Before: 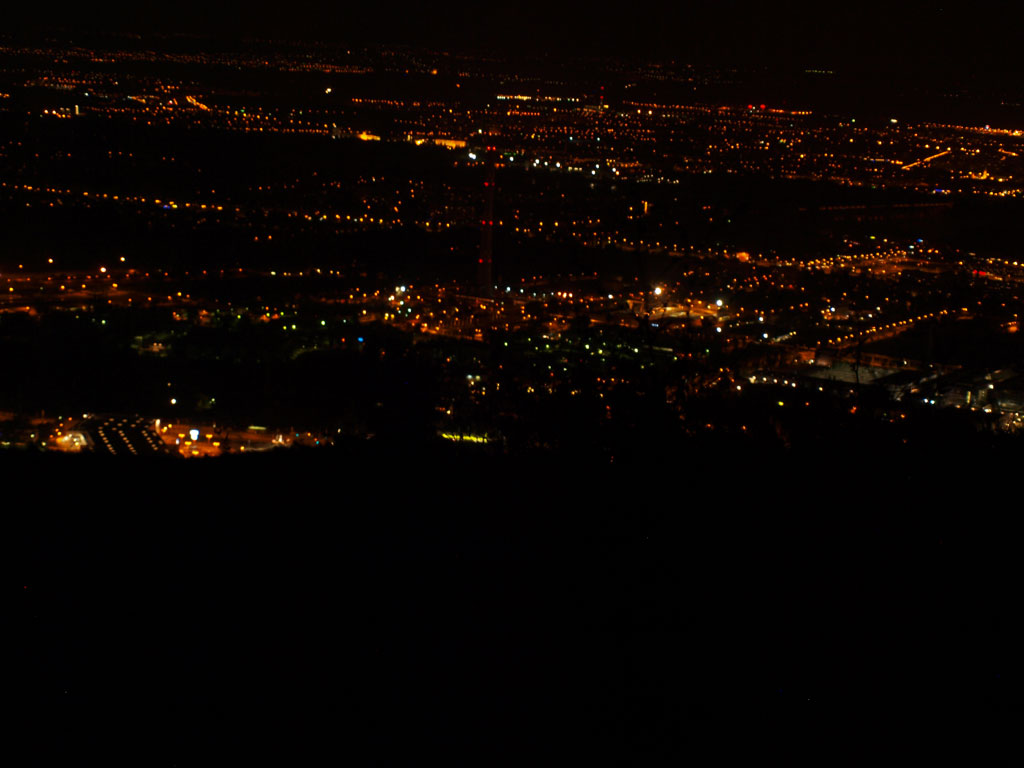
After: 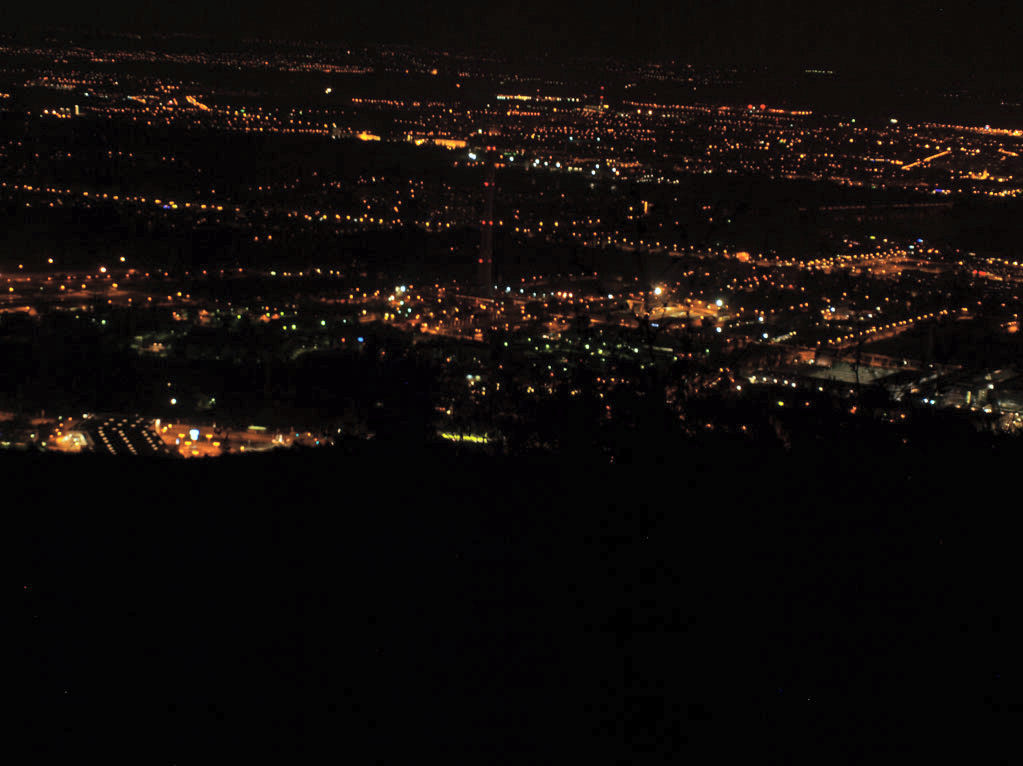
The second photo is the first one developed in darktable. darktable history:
white balance: red 0.924, blue 1.095
global tonemap: drago (0.7, 100)
crop: top 0.05%, bottom 0.098%
